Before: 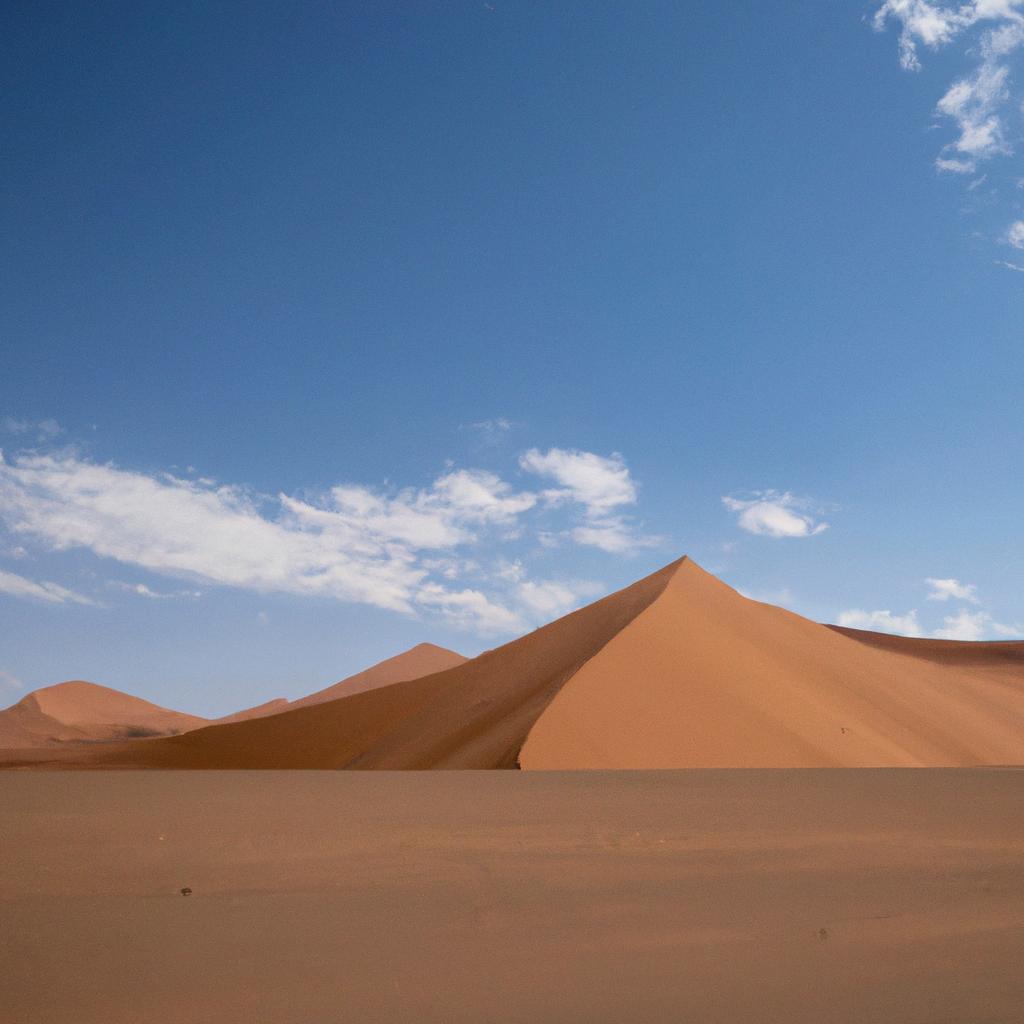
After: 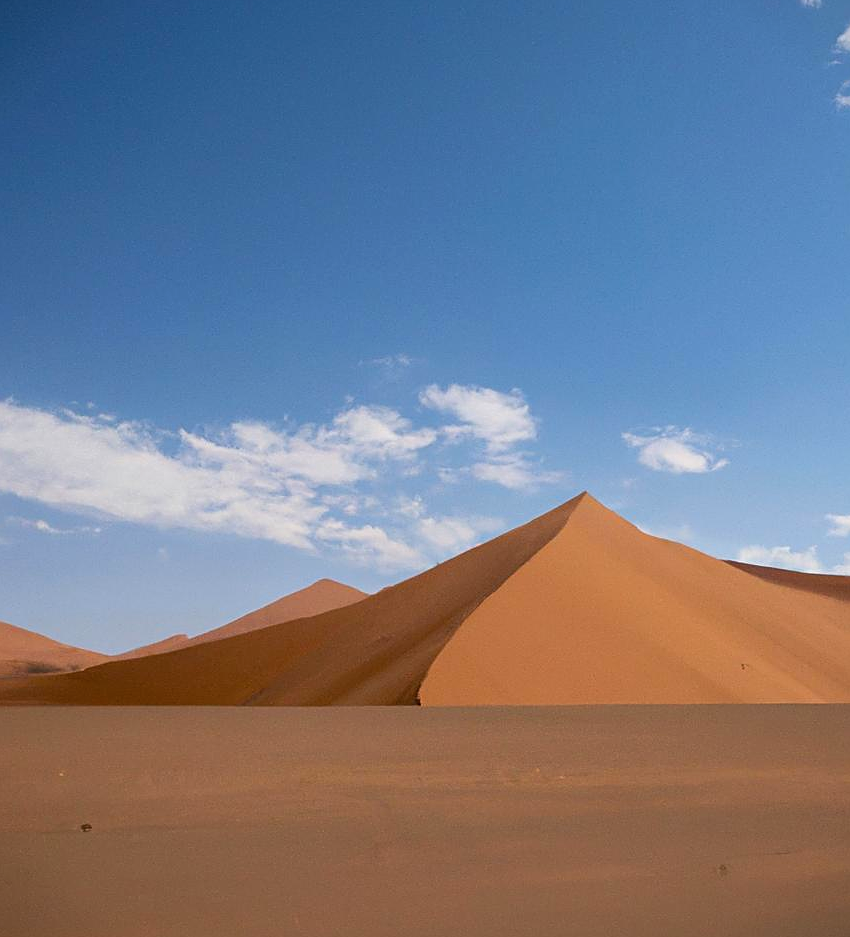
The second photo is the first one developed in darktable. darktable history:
color balance rgb: perceptual saturation grading › global saturation 12.37%
tone curve: curves: ch0 [(0, 0) (0.003, 0.003) (0.011, 0.011) (0.025, 0.025) (0.044, 0.044) (0.069, 0.069) (0.1, 0.099) (0.136, 0.135) (0.177, 0.177) (0.224, 0.224) (0.277, 0.276) (0.335, 0.334) (0.399, 0.398) (0.468, 0.467) (0.543, 0.547) (0.623, 0.626) (0.709, 0.712) (0.801, 0.802) (0.898, 0.898) (1, 1)], color space Lab, linked channels, preserve colors none
vignetting: fall-off start 116.41%, fall-off radius 58.23%, saturation -0.003
sharpen: on, module defaults
crop: left 9.778%, top 6.283%, right 7.149%, bottom 2.17%
